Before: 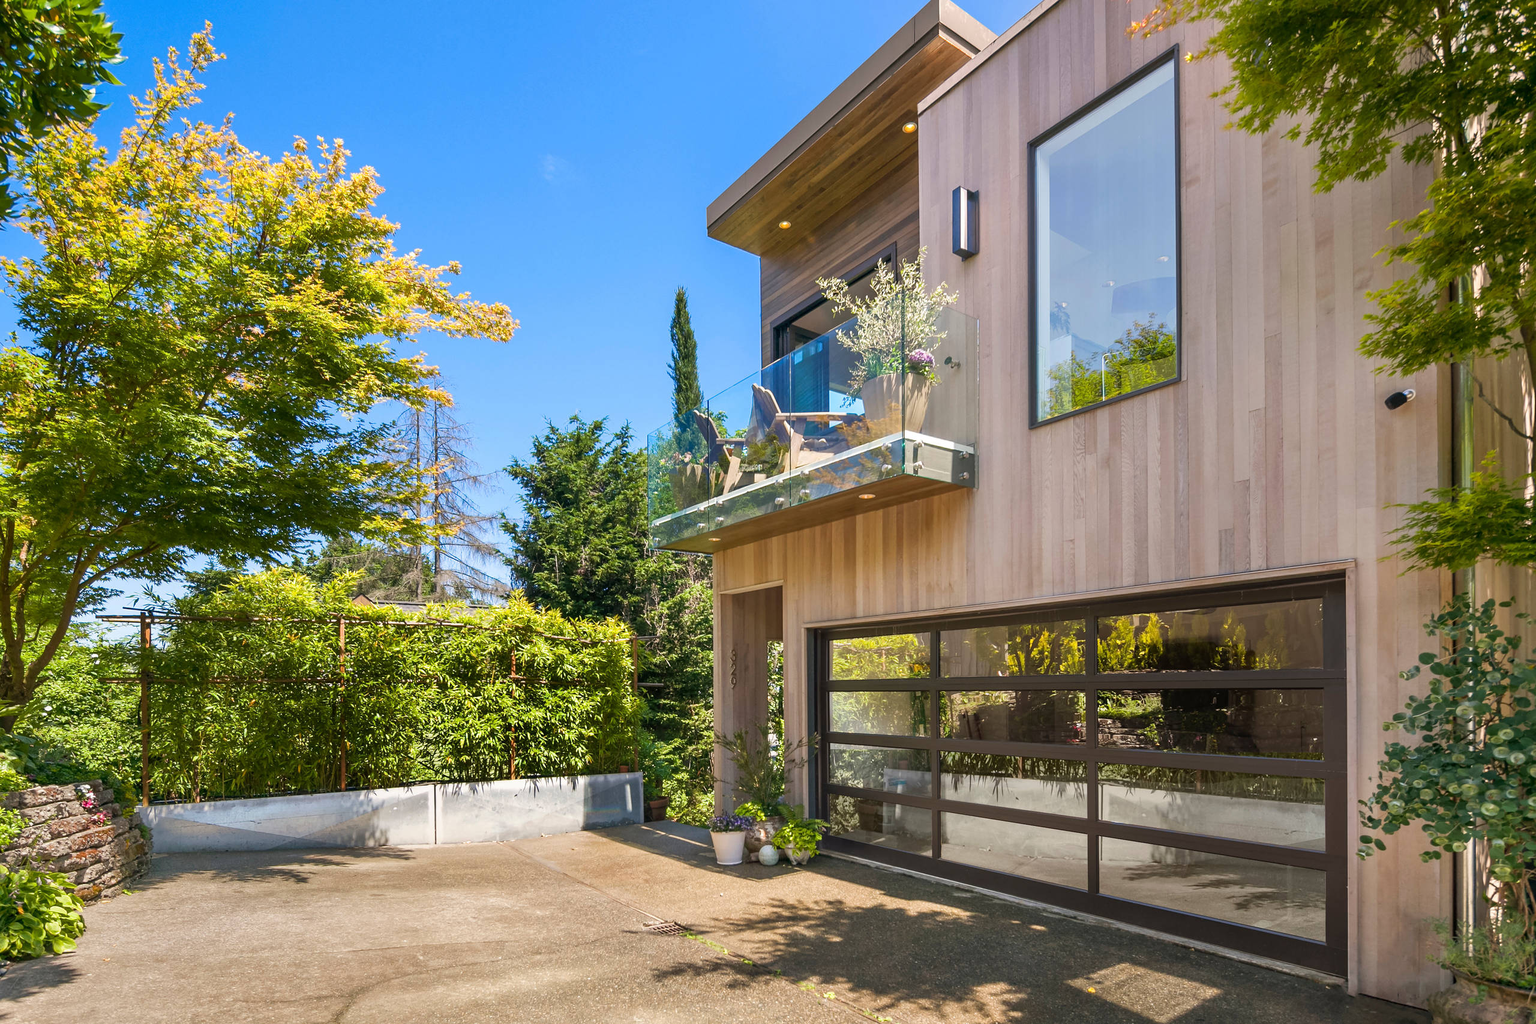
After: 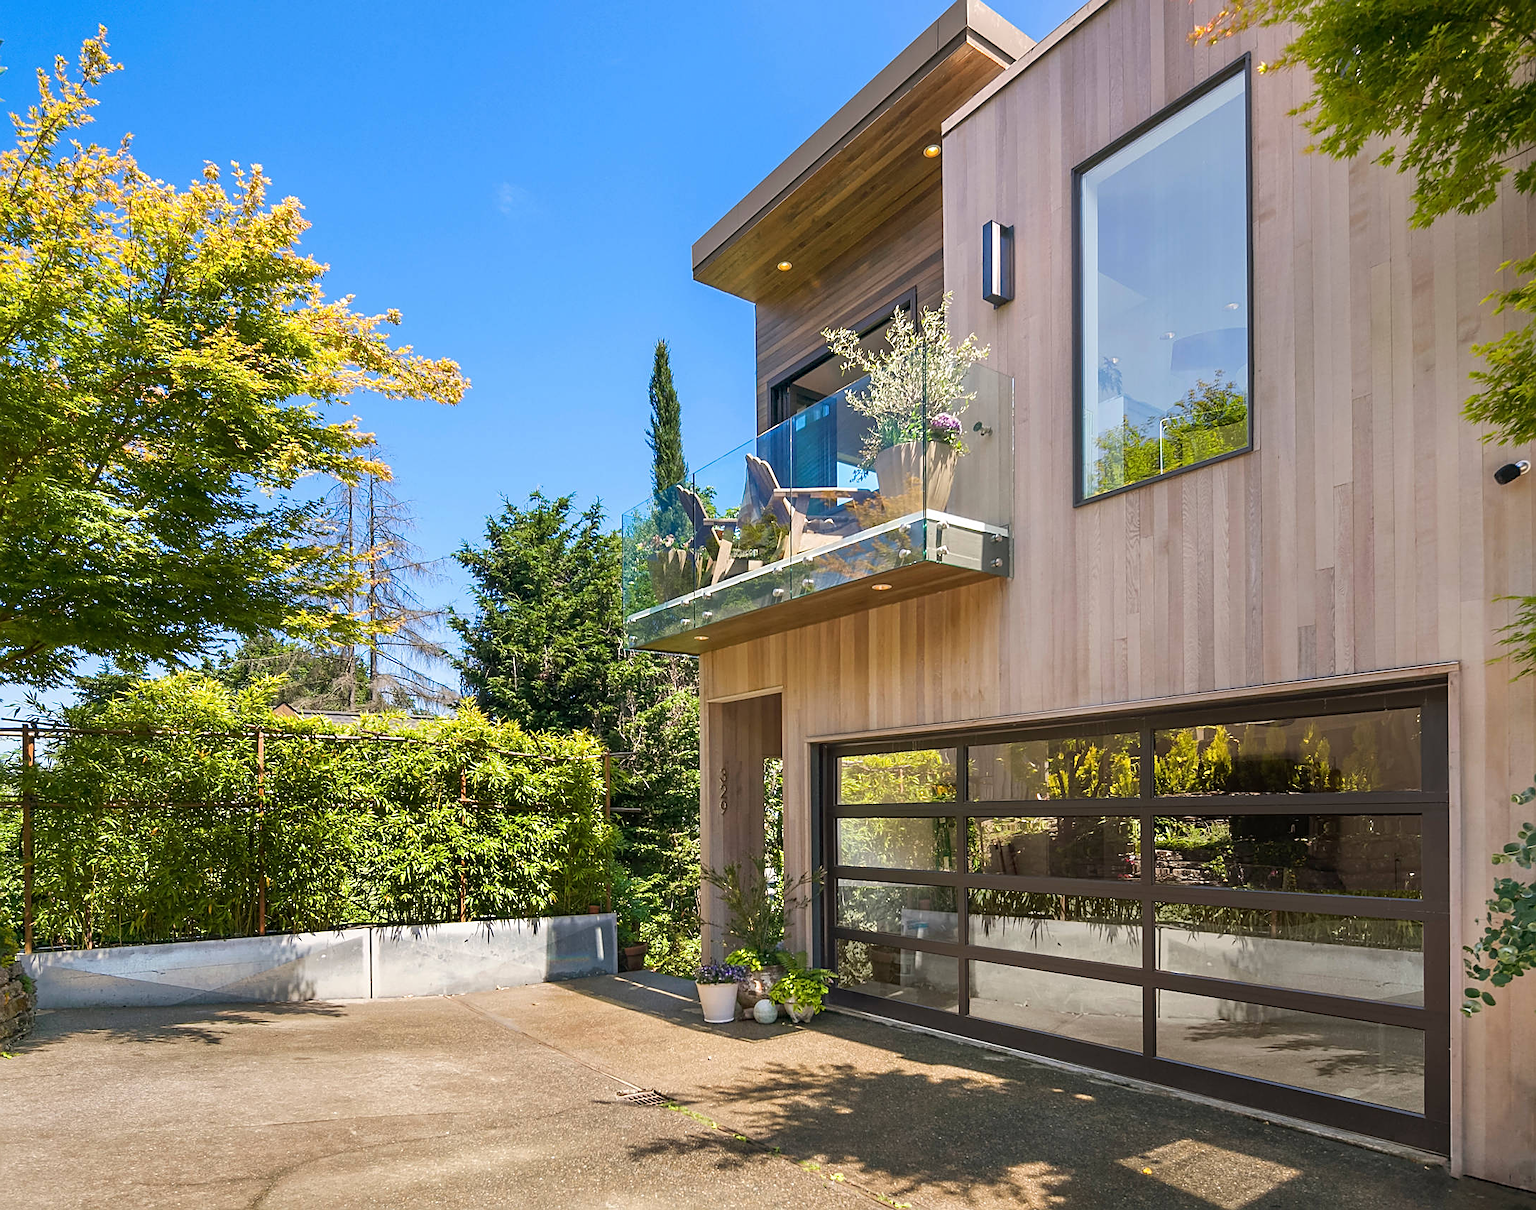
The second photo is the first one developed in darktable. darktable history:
crop: left 7.942%, right 7.511%
sharpen: on, module defaults
color calibration: illuminant same as pipeline (D50), adaptation XYZ, x 0.347, y 0.358, temperature 5019.92 K
